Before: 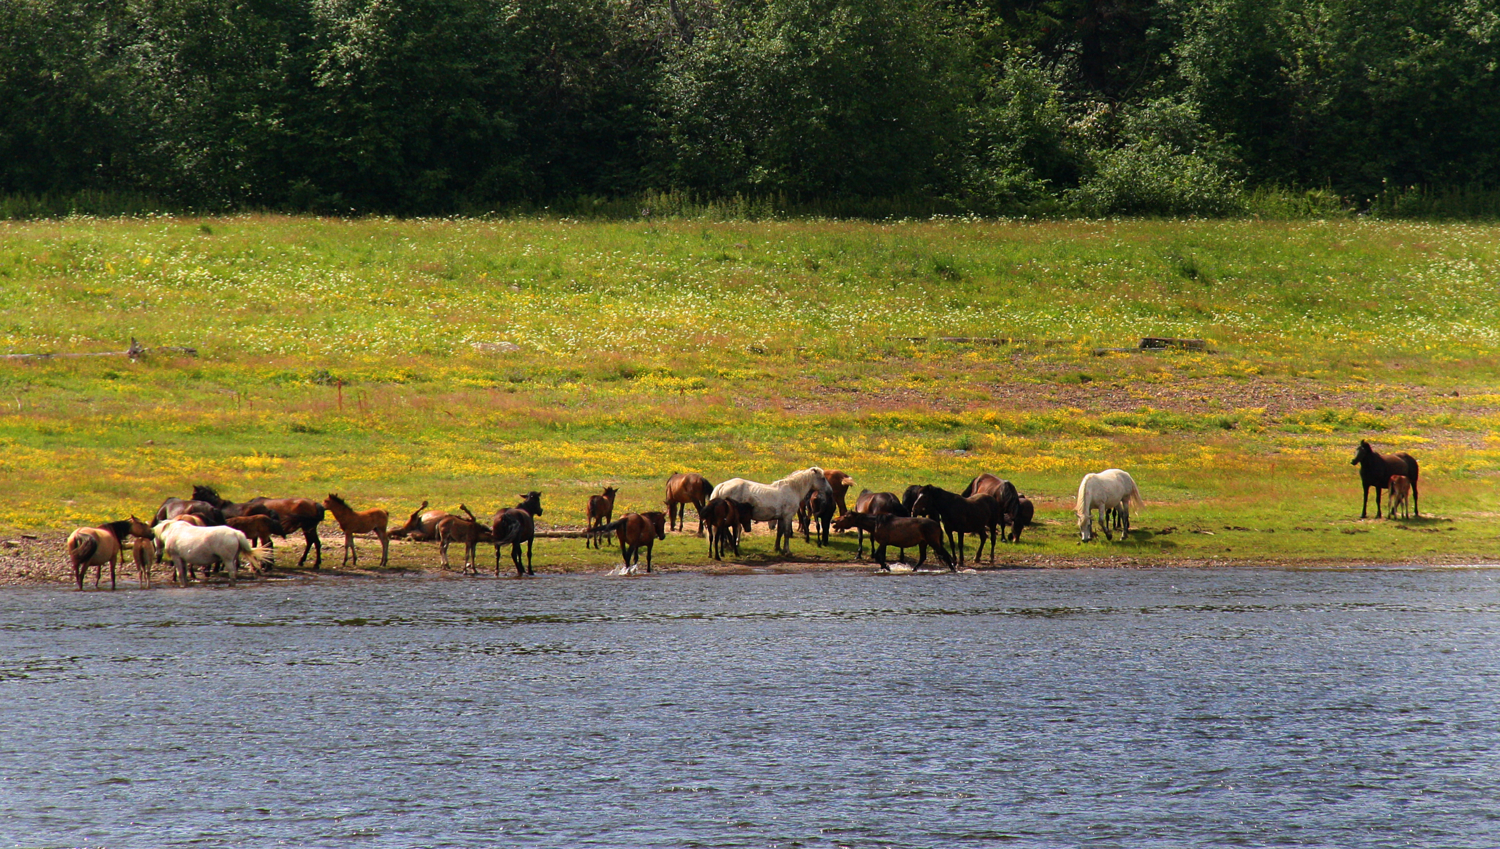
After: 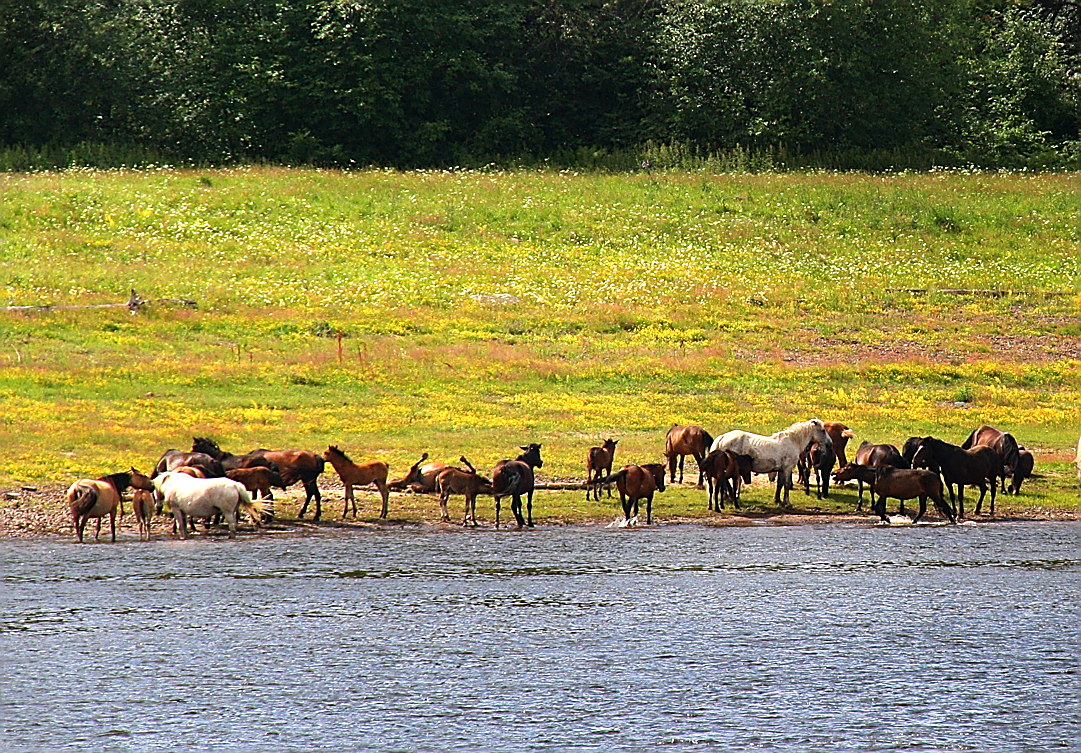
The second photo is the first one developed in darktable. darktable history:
sharpen: radius 1.4, amount 1.262, threshold 0.794
vignetting: fall-off start 99.98%, brightness -0.719, saturation -0.481
exposure: exposure 0.601 EV, compensate exposure bias true, compensate highlight preservation false
crop: top 5.757%, right 27.896%, bottom 5.504%
